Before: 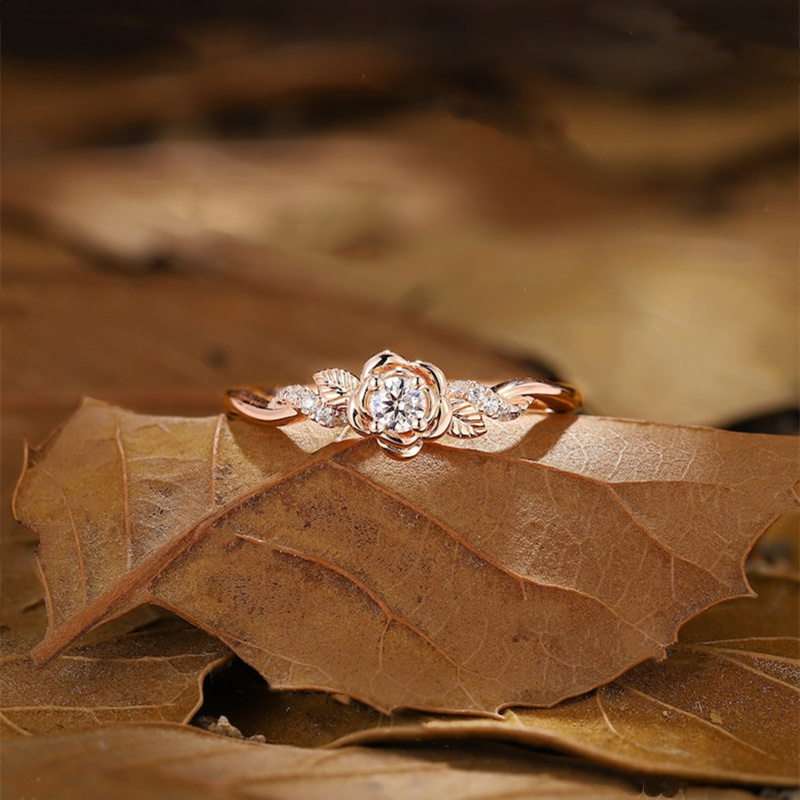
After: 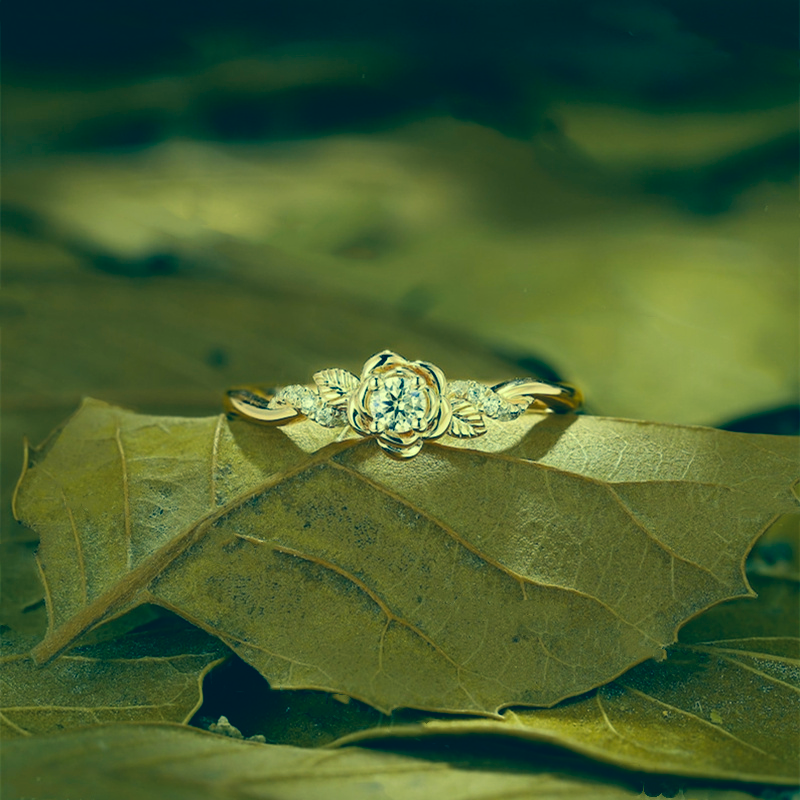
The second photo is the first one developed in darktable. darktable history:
white balance: red 0.984, blue 1.059
color correction: highlights a* -15.58, highlights b* 40, shadows a* -40, shadows b* -26.18
